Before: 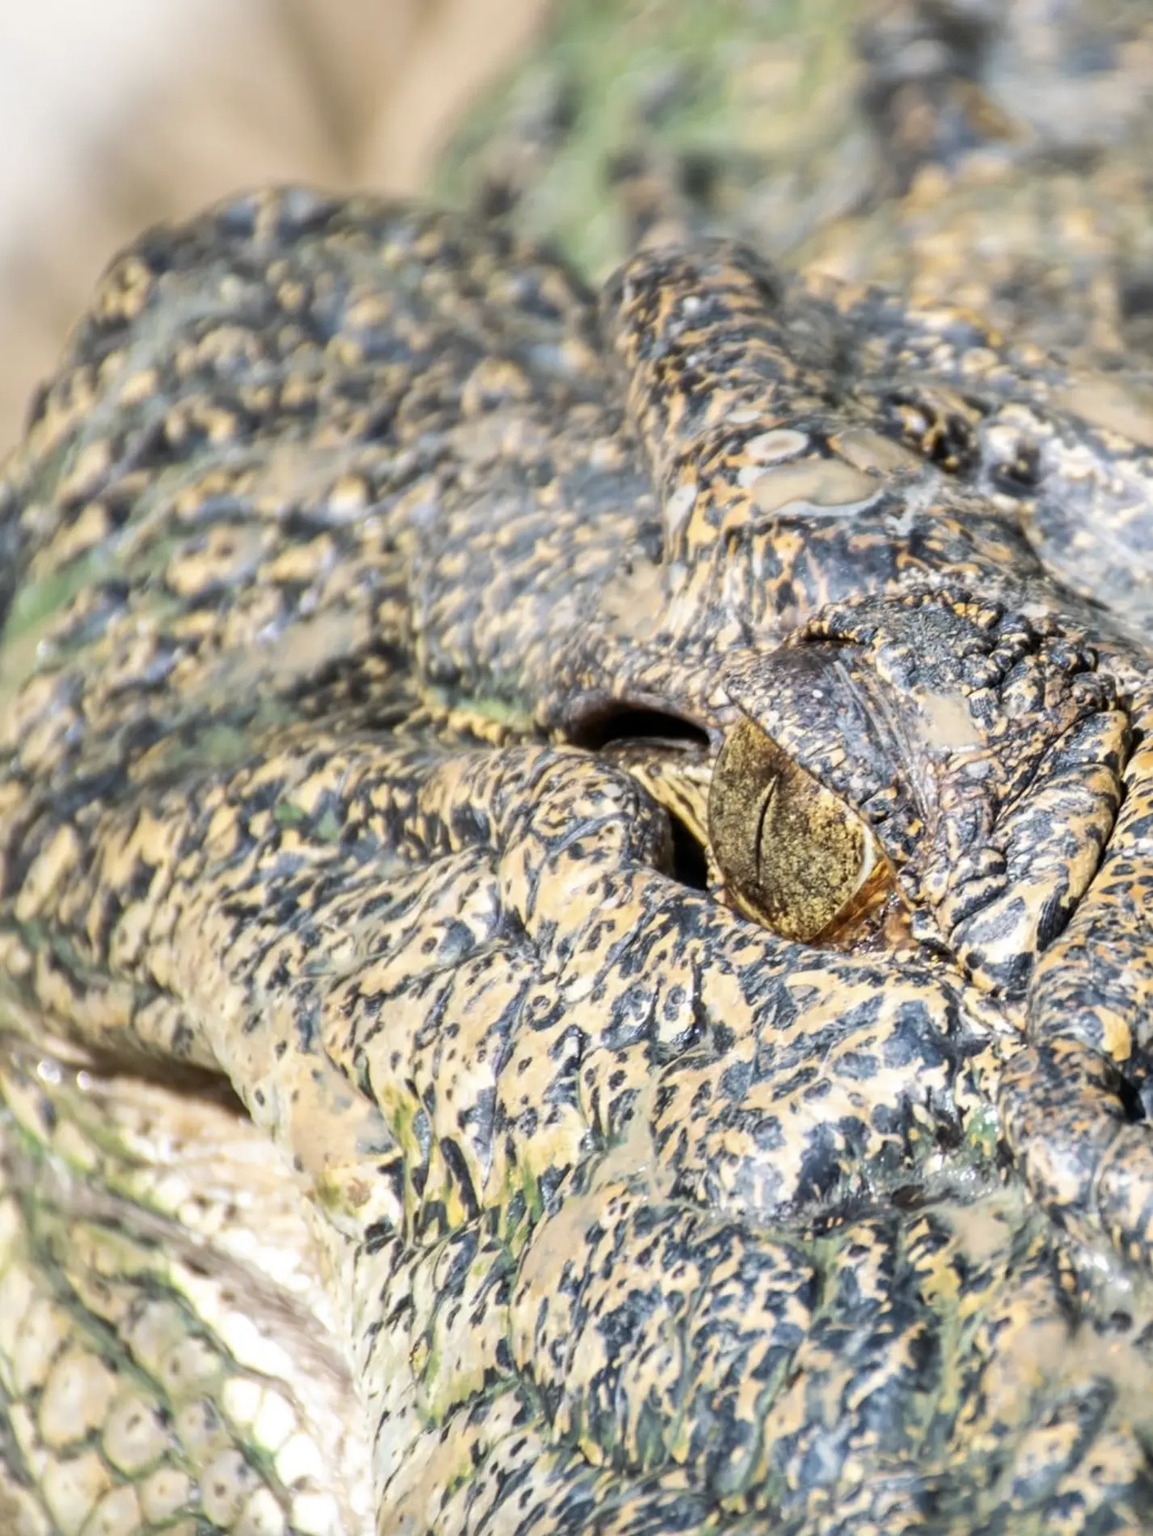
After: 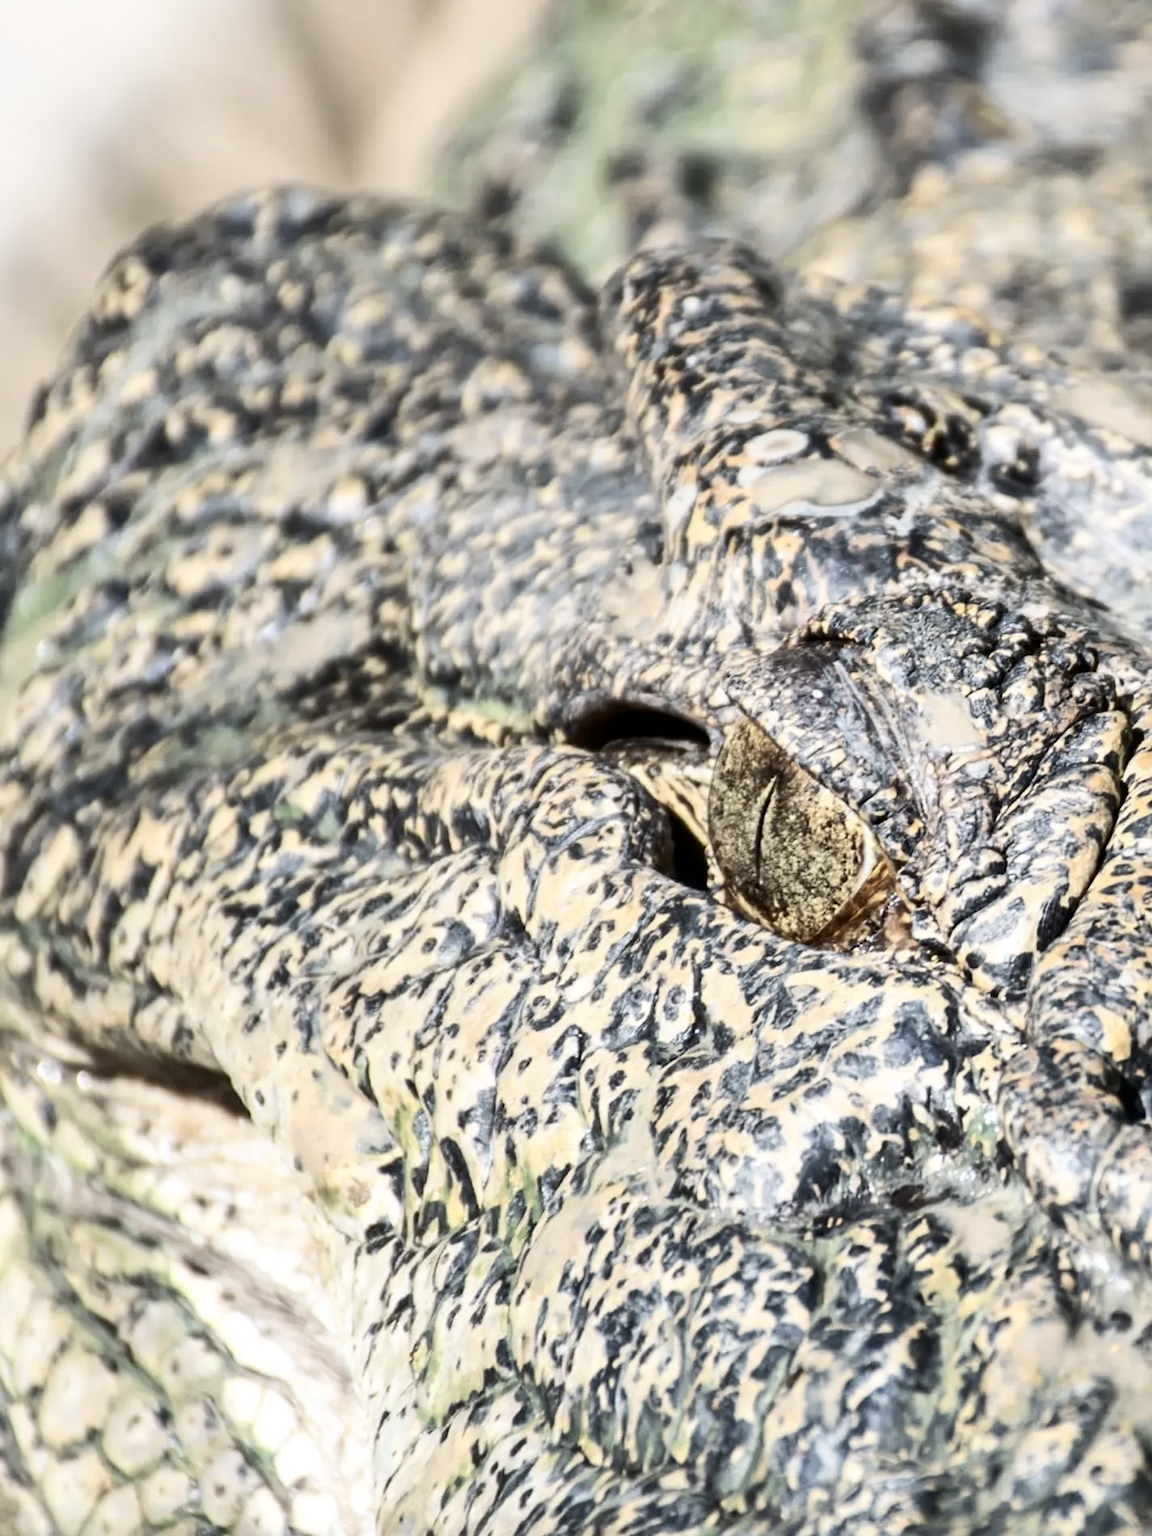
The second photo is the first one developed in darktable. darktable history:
contrast brightness saturation: contrast 0.248, saturation -0.323
